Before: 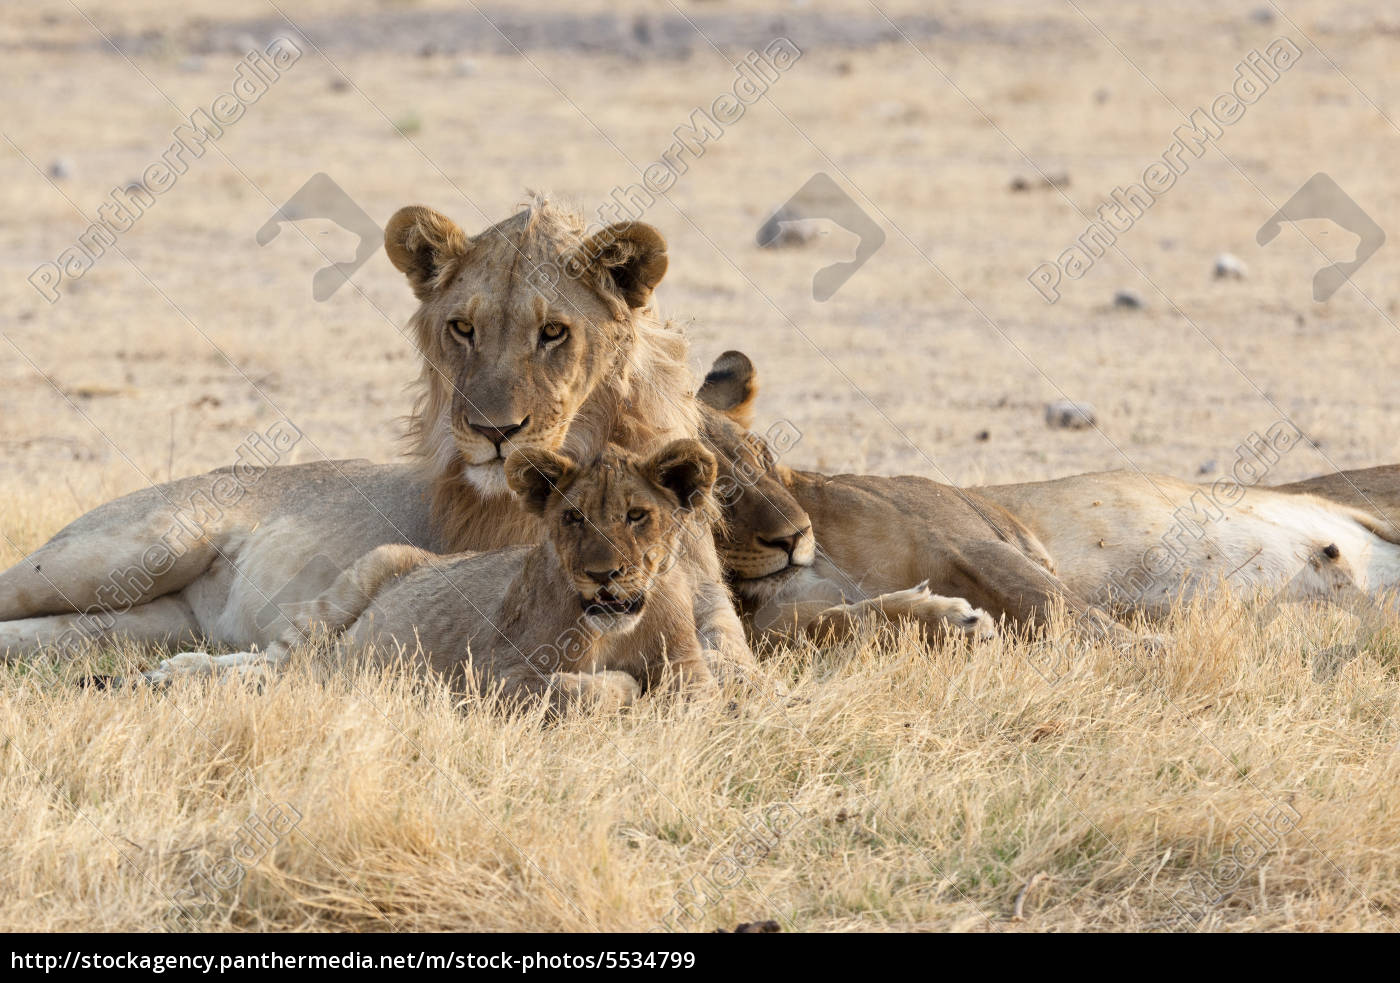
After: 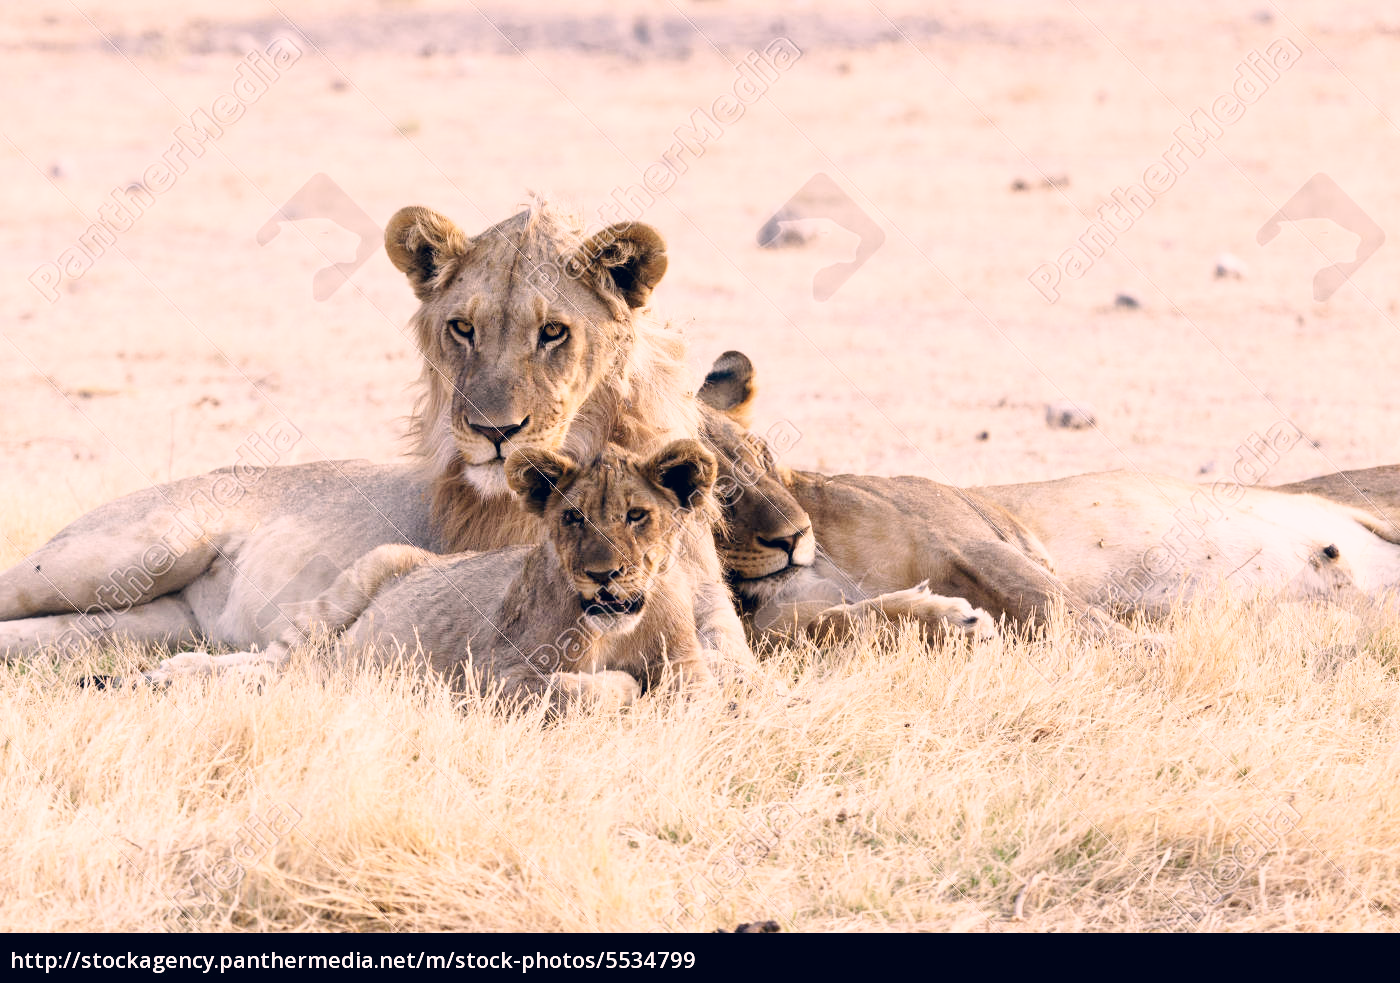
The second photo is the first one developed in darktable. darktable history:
color correction: highlights a* 14.46, highlights b* 5.85, shadows a* -5.53, shadows b* -15.24, saturation 0.85
base curve: curves: ch0 [(0, 0) (0.005, 0.002) (0.15, 0.3) (0.4, 0.7) (0.75, 0.95) (1, 1)], preserve colors none
